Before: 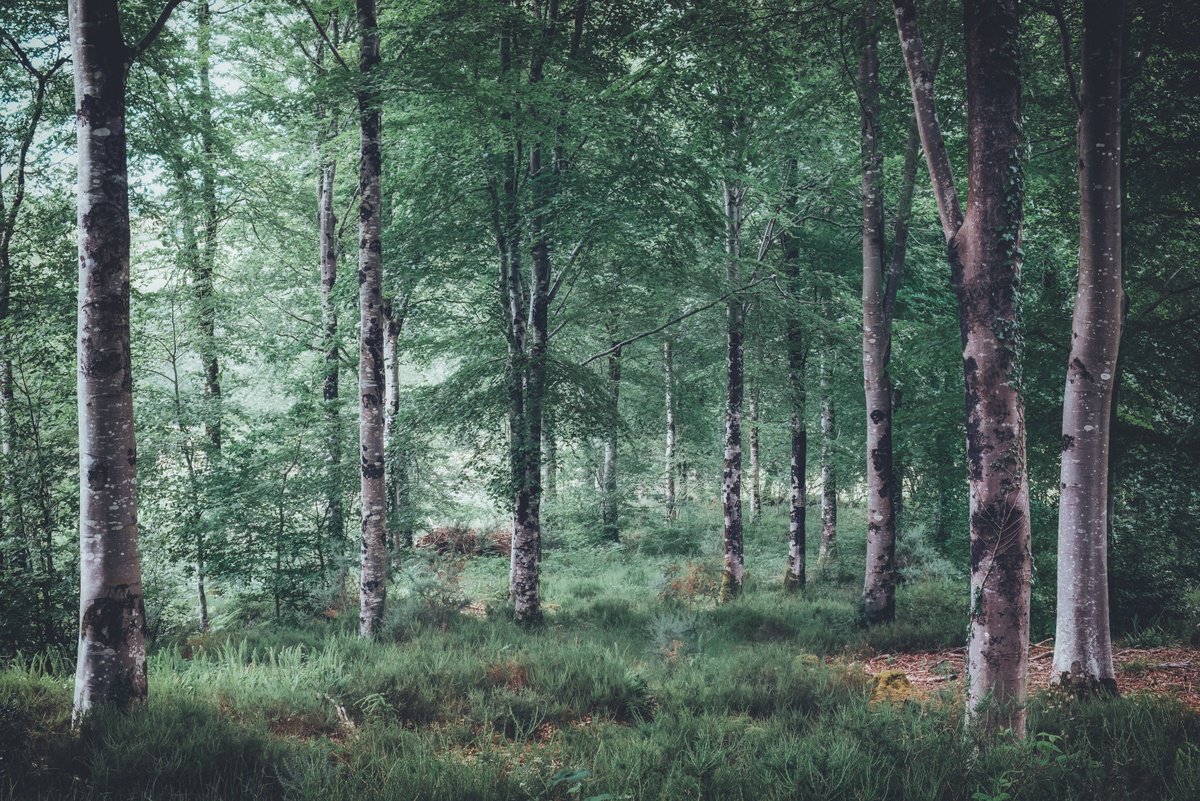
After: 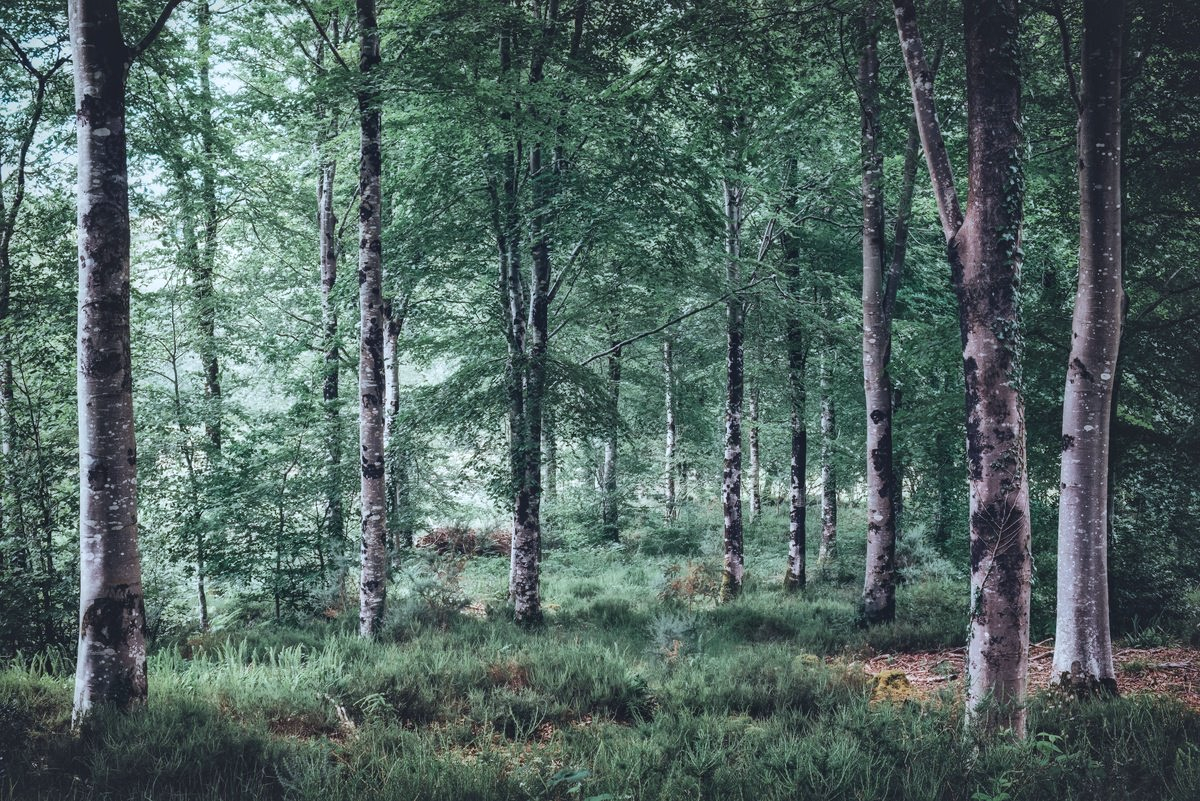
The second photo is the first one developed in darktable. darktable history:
local contrast: mode bilateral grid, contrast 20, coarseness 20, detail 150%, midtone range 0.2
white balance: red 0.976, blue 1.04
